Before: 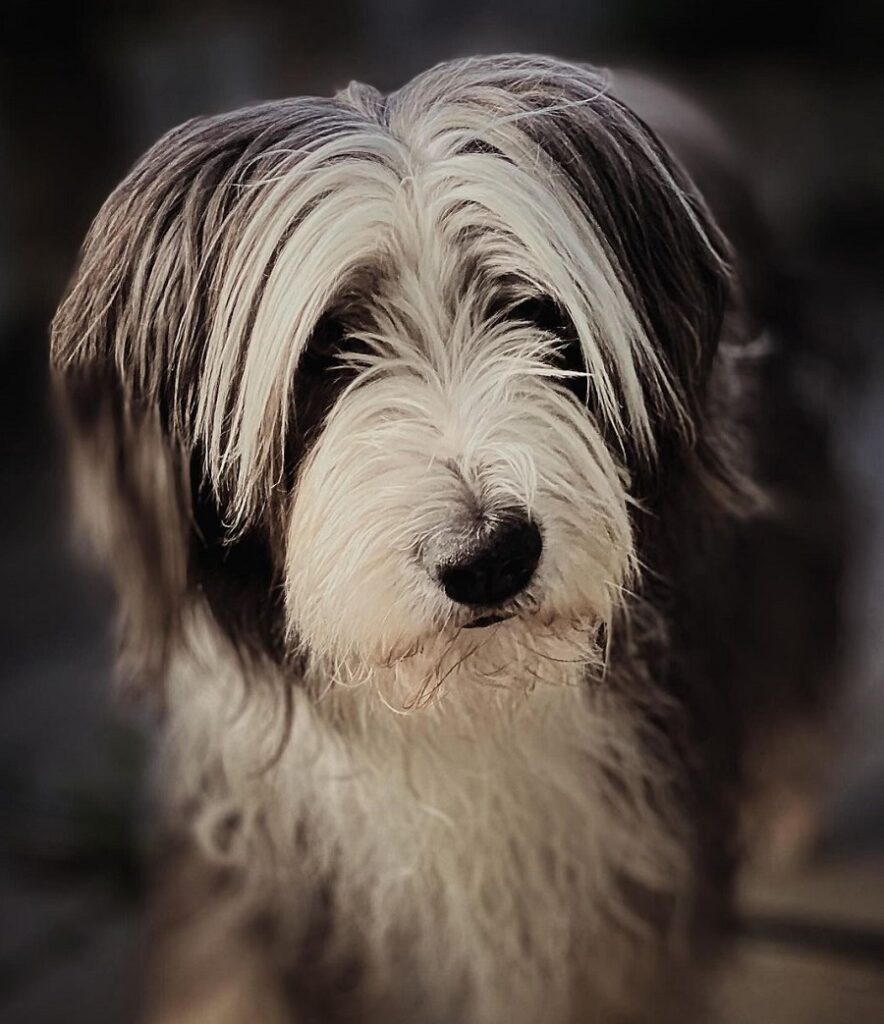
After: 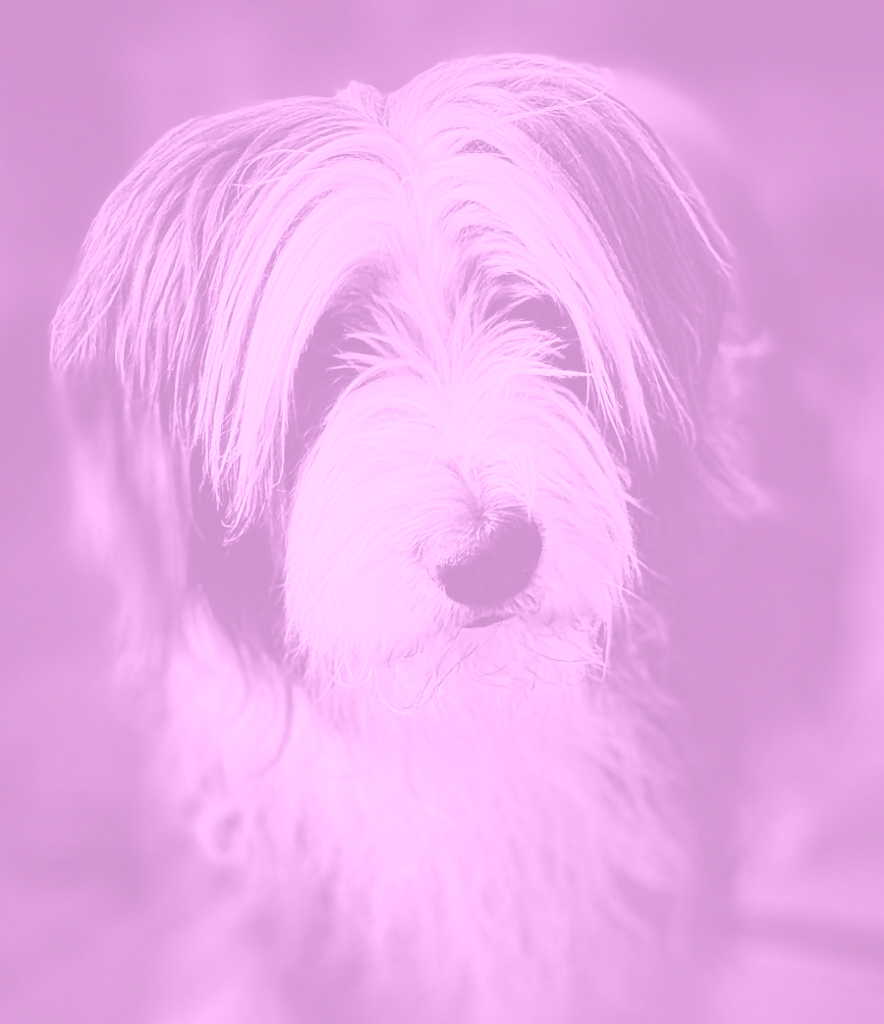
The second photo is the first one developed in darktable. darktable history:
white balance: red 0.954, blue 1.079
colorize: hue 331.2°, saturation 75%, source mix 30.28%, lightness 70.52%, version 1
